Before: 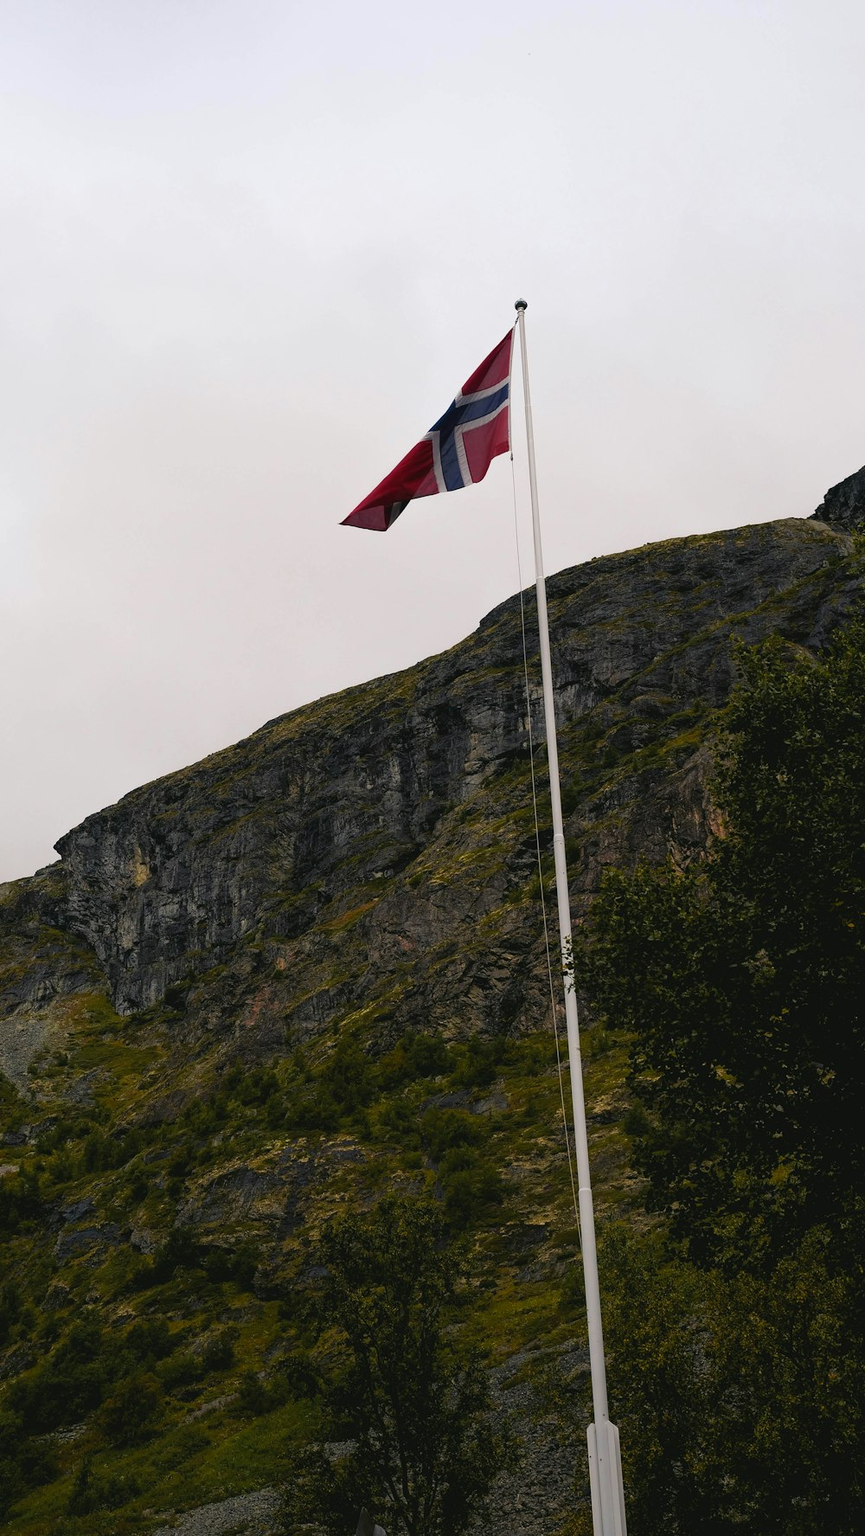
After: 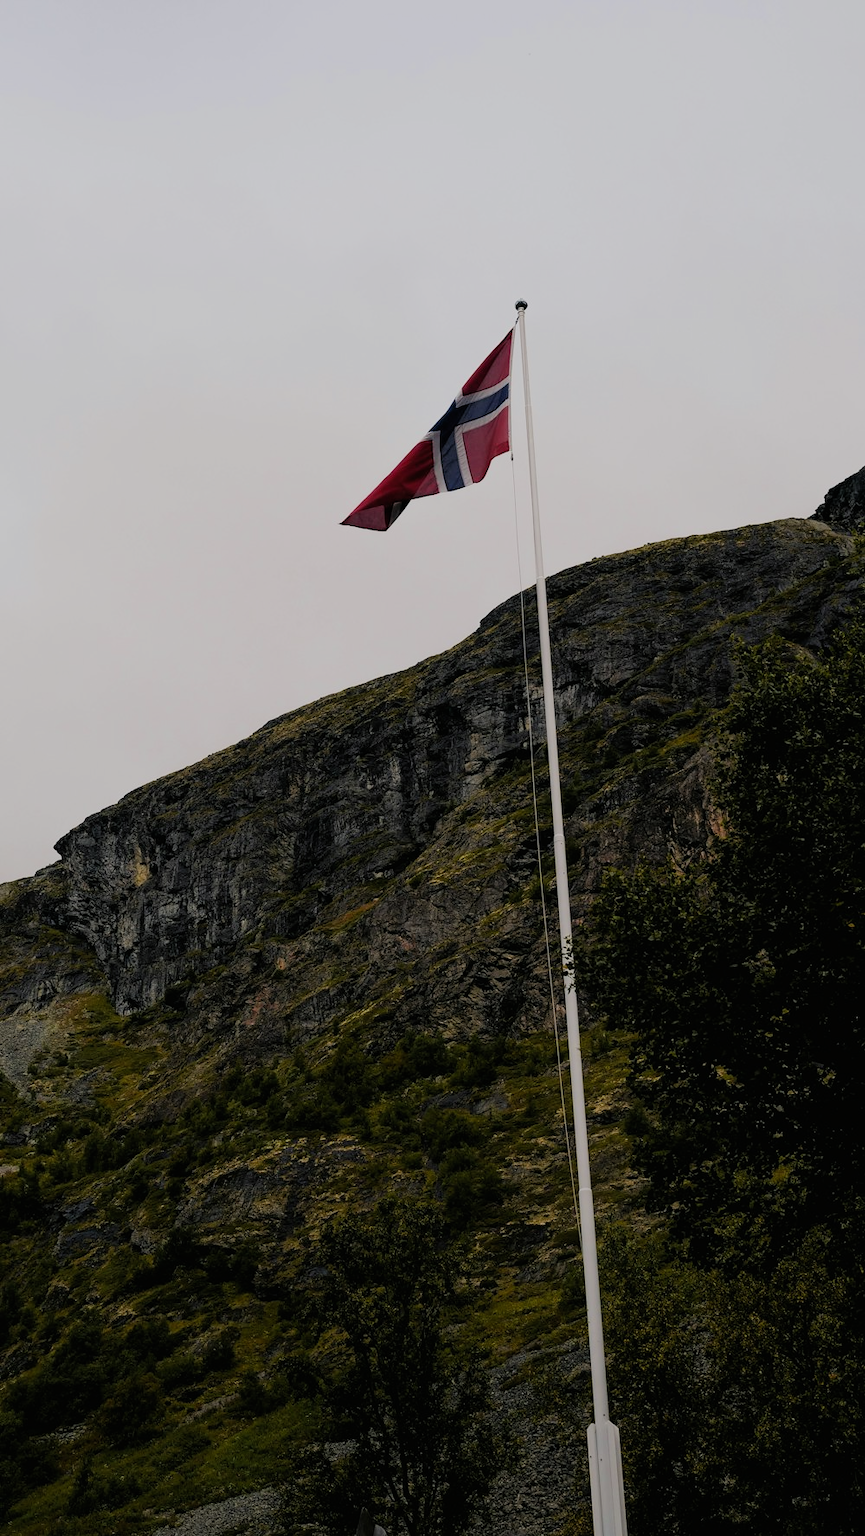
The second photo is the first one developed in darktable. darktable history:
filmic rgb: black relative exposure -7.19 EV, white relative exposure 5.35 EV, hardness 3.02
